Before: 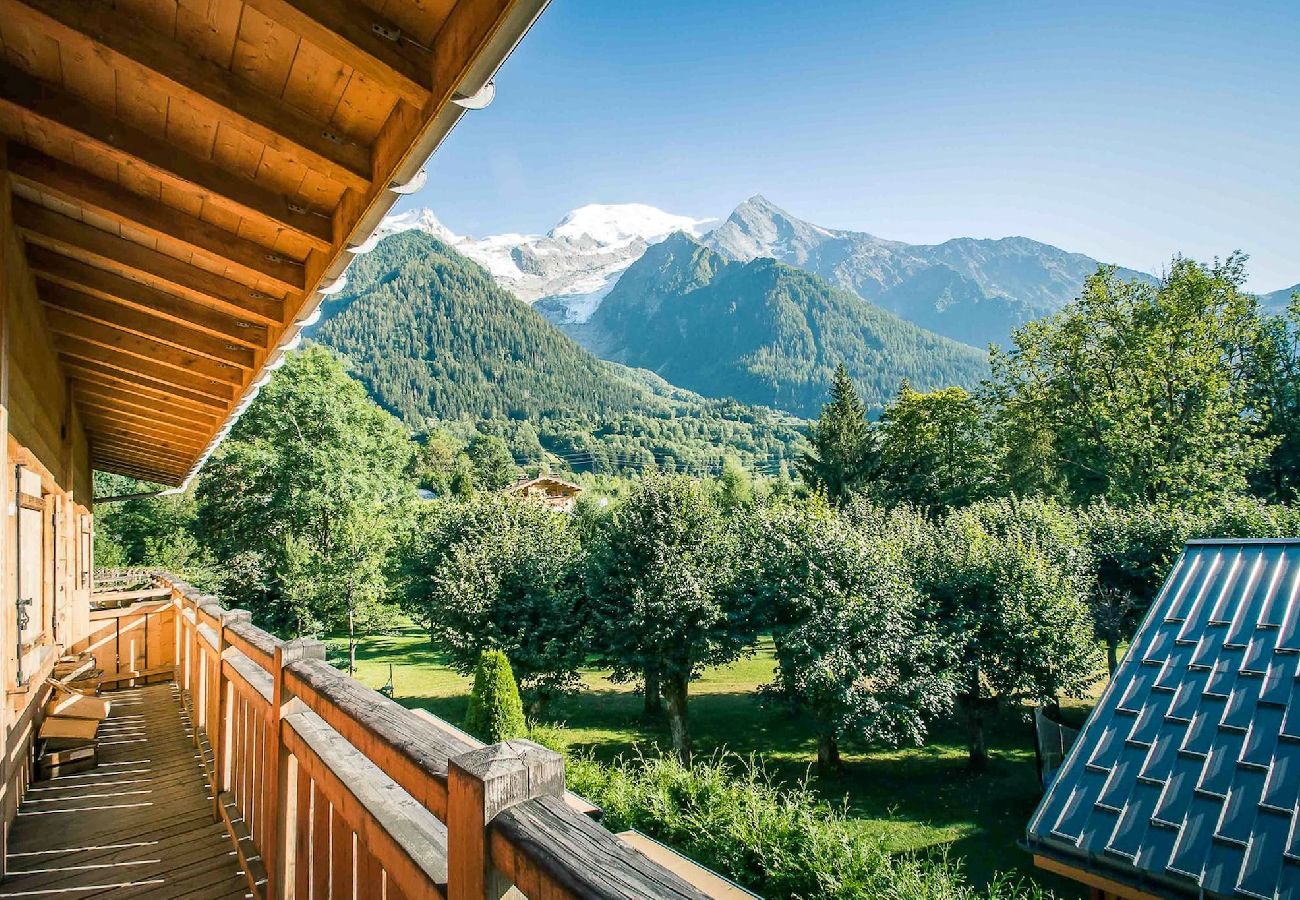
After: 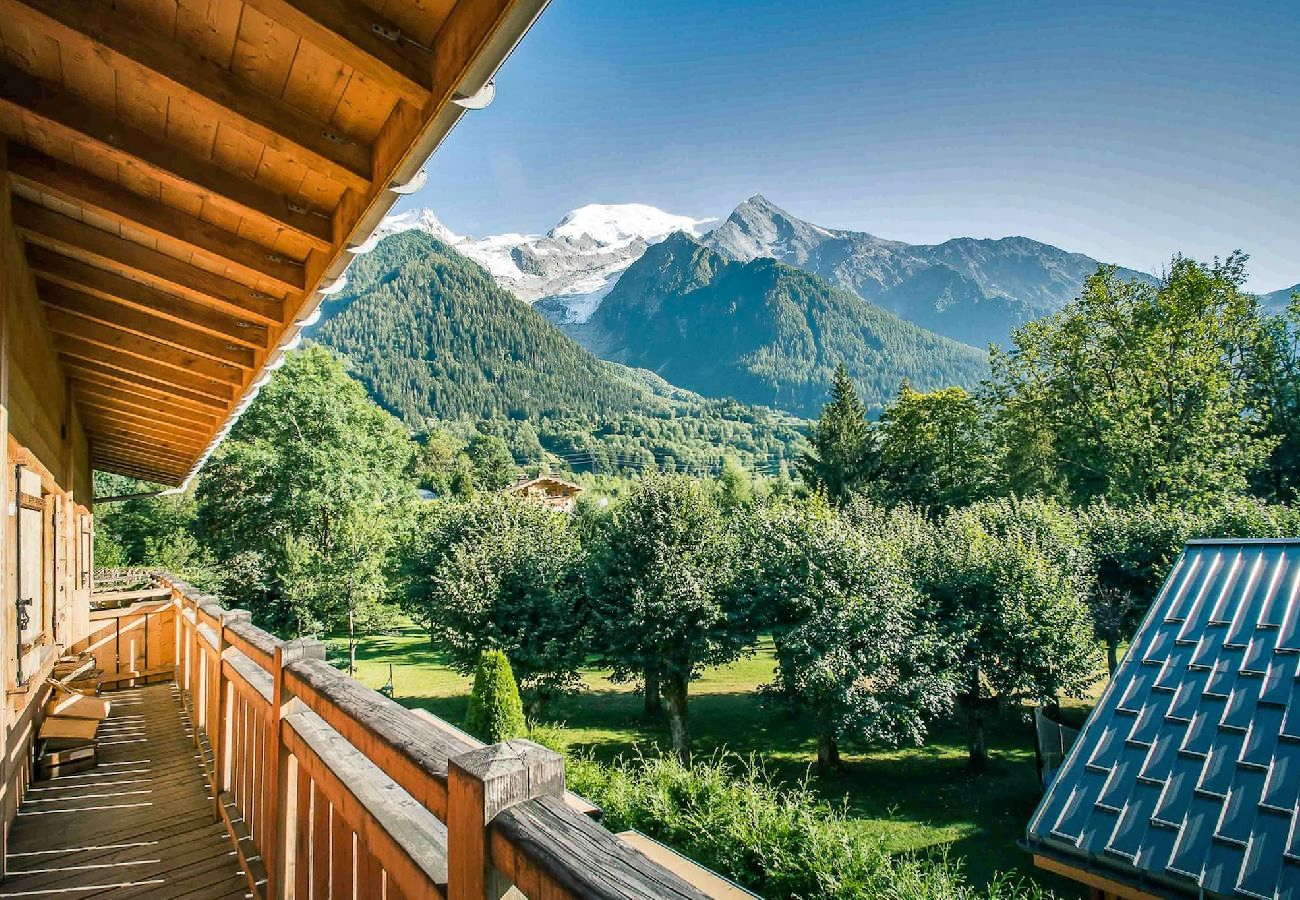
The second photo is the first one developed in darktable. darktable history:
shadows and highlights: shadows 20.96, highlights -81.14, soften with gaussian
